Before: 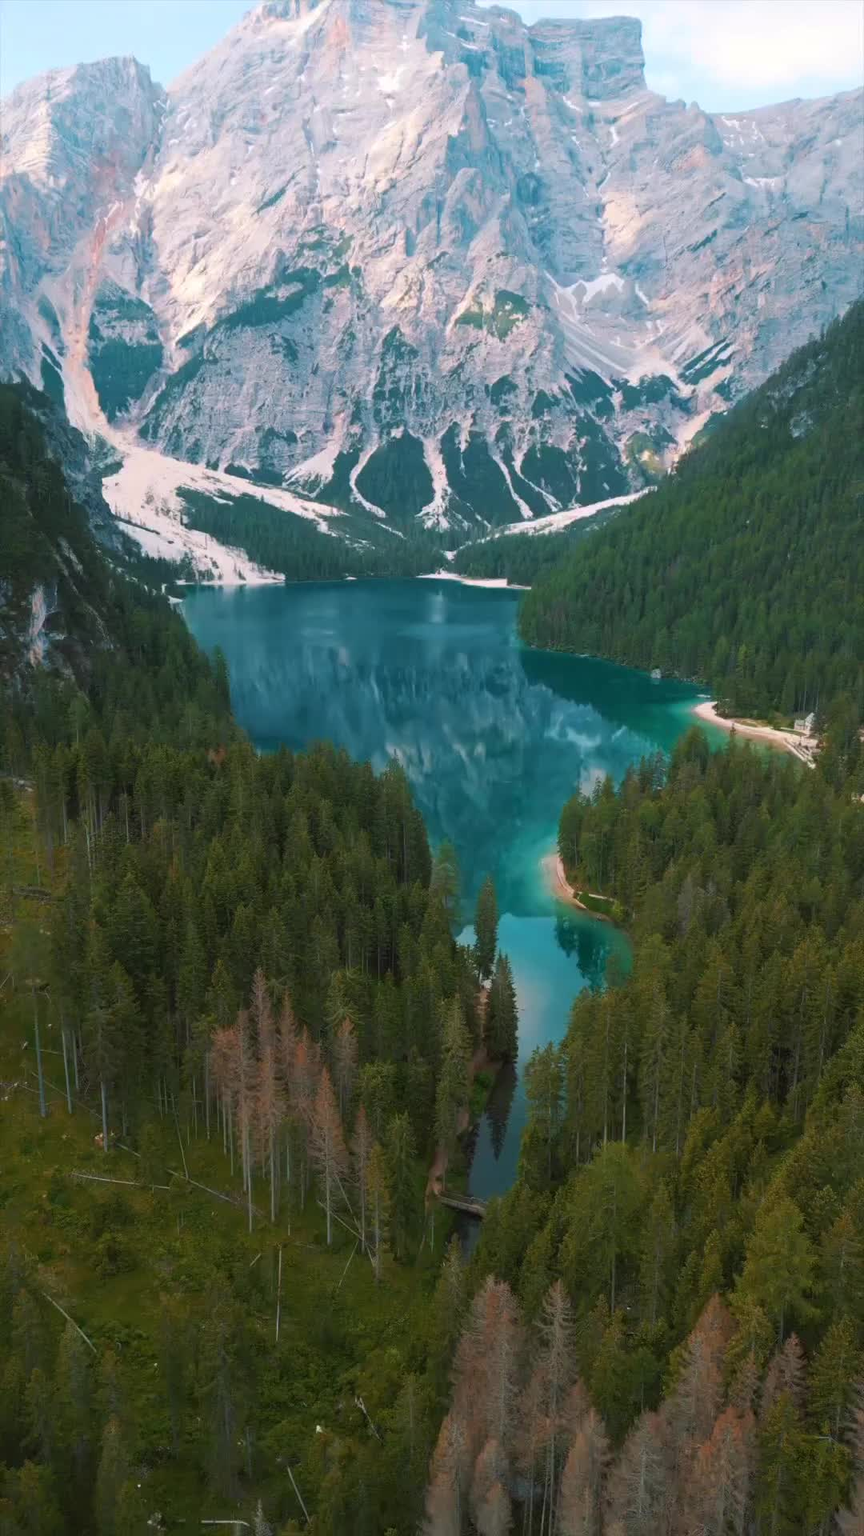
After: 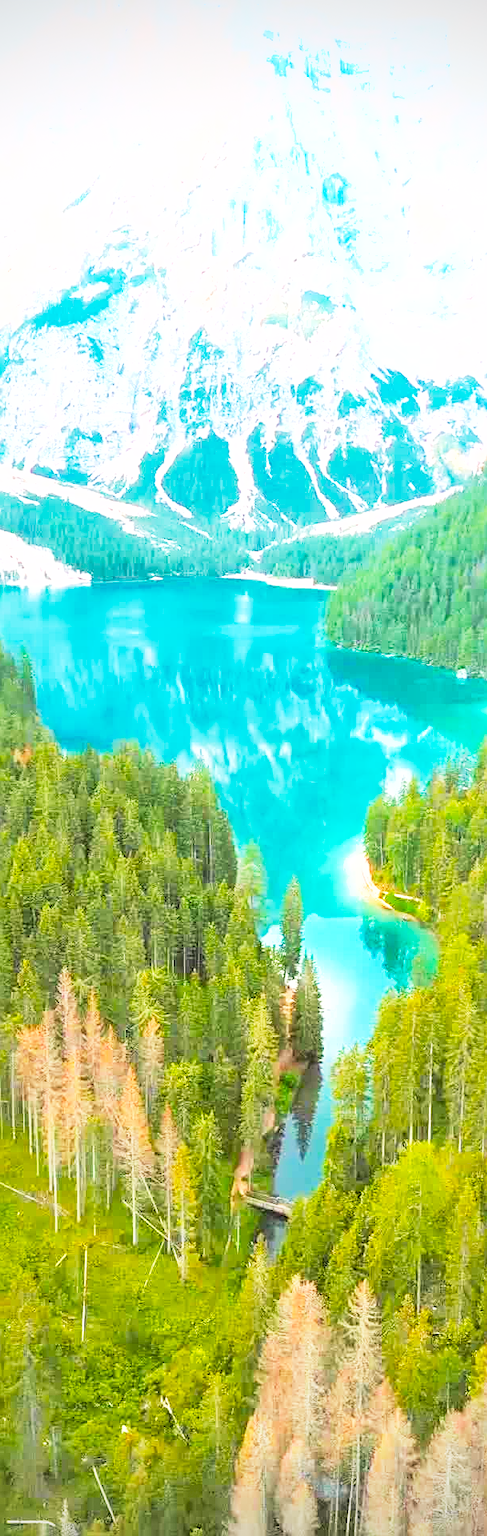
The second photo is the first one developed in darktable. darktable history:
crop and rotate: left 22.527%, right 21.031%
exposure: black level correction 0.001, exposure 1.721 EV, compensate highlight preservation false
color balance rgb: highlights gain › luminance 6.83%, highlights gain › chroma 0.932%, highlights gain › hue 47.49°, linear chroma grading › global chroma 3.469%, perceptual saturation grading › global saturation 25.256%
vignetting: fall-off radius 60.51%, brightness -0.614, saturation -0.679, dithering 8-bit output
base curve: curves: ch0 [(0, 0) (0.579, 0.807) (1, 1)], preserve colors none
sharpen: on, module defaults
tone equalizer: -7 EV 0.152 EV, -6 EV 0.574 EV, -5 EV 1.18 EV, -4 EV 1.29 EV, -3 EV 1.12 EV, -2 EV 0.6 EV, -1 EV 0.15 EV, edges refinement/feathering 500, mask exposure compensation -1.57 EV, preserve details no
shadows and highlights: on, module defaults
